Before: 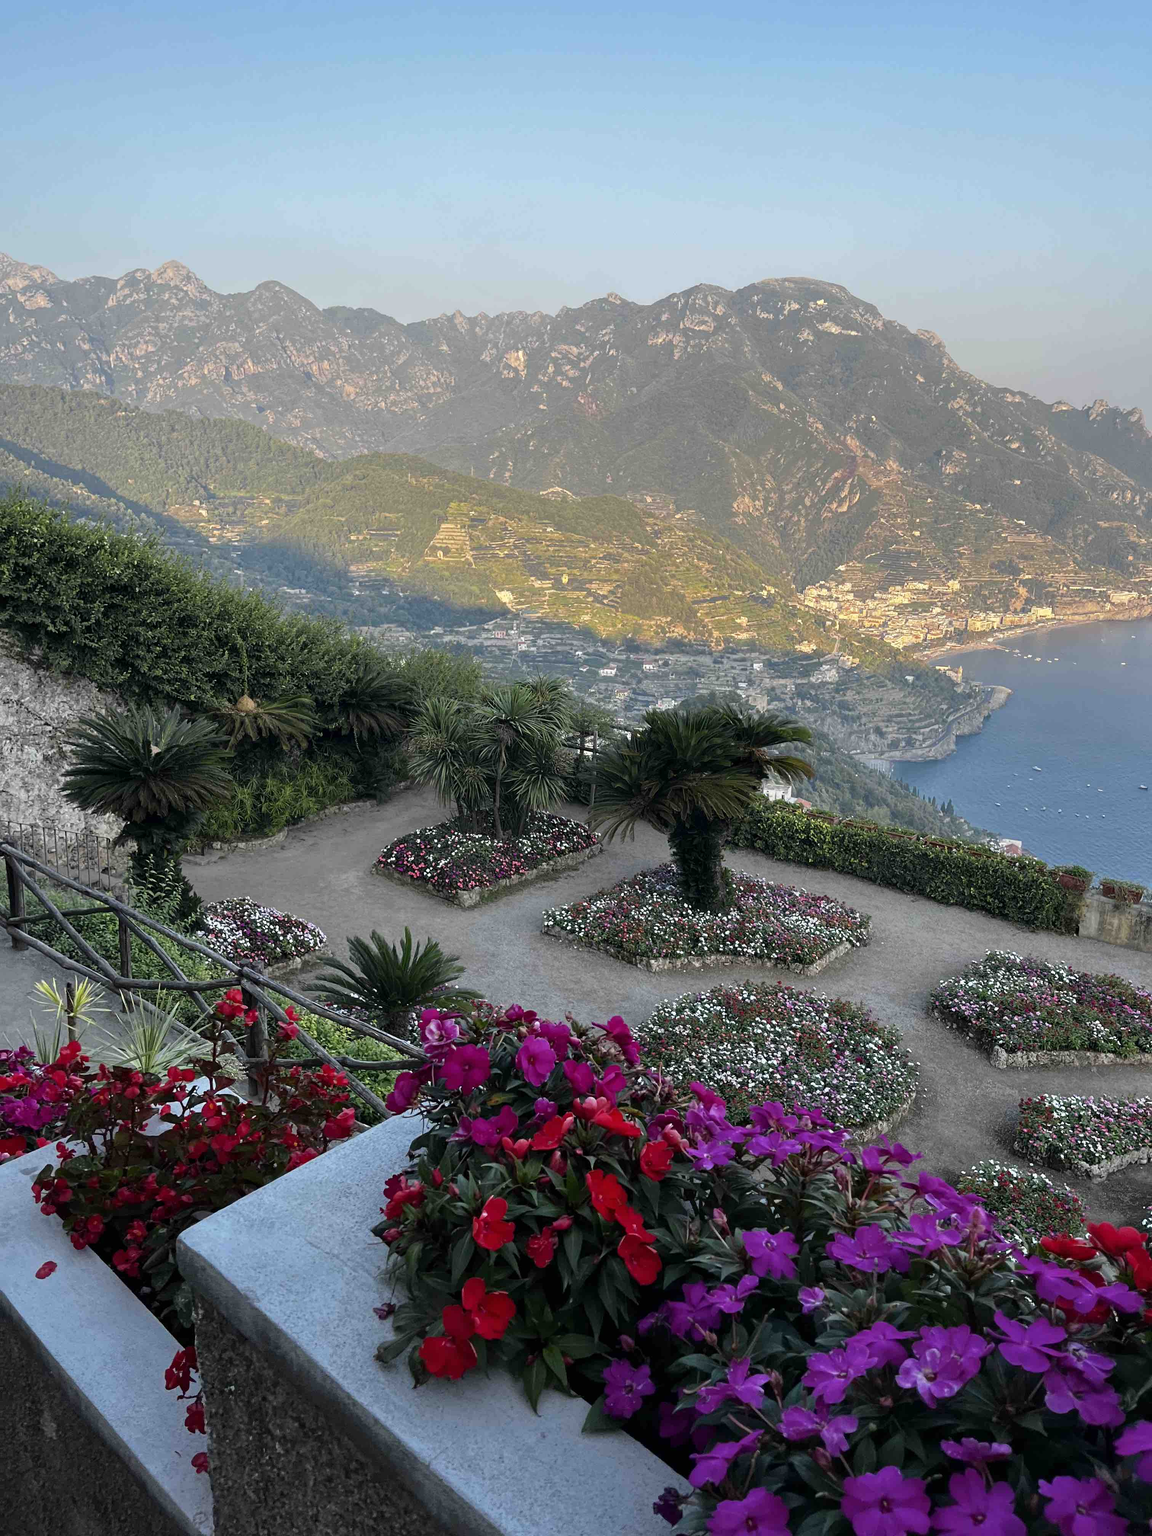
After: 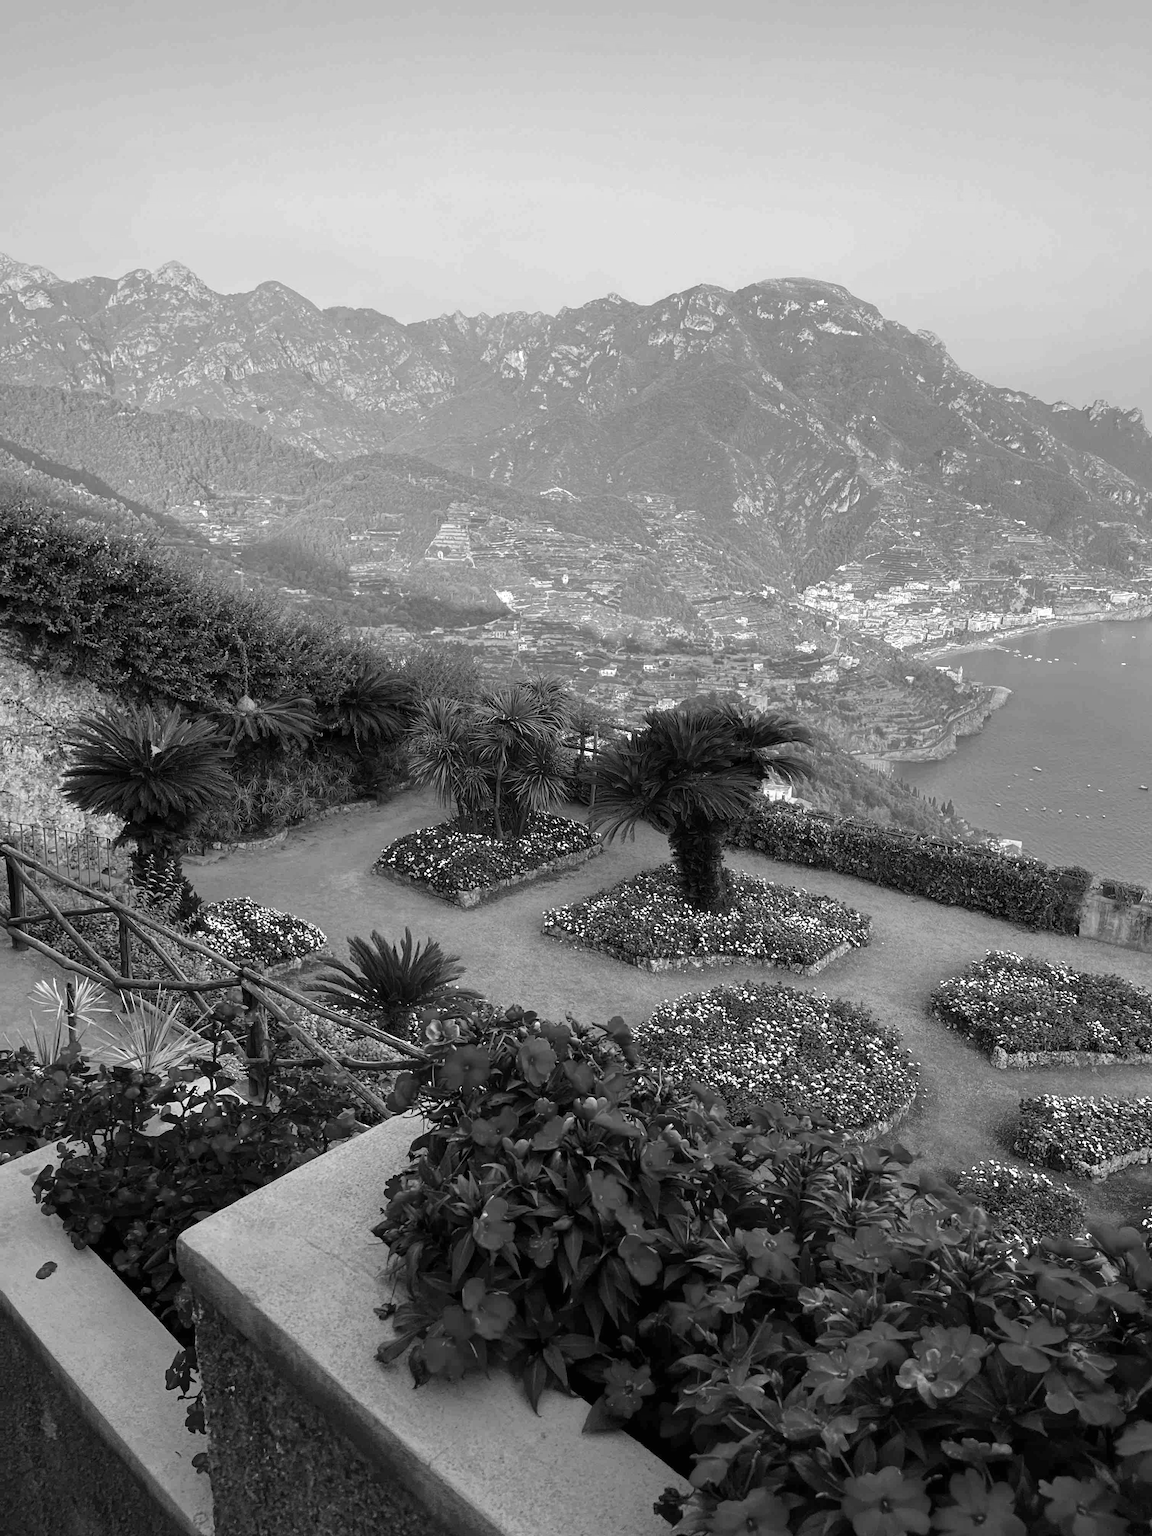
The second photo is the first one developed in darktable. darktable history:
exposure: exposure 0.2 EV, compensate highlight preservation false
monochrome: on, module defaults
